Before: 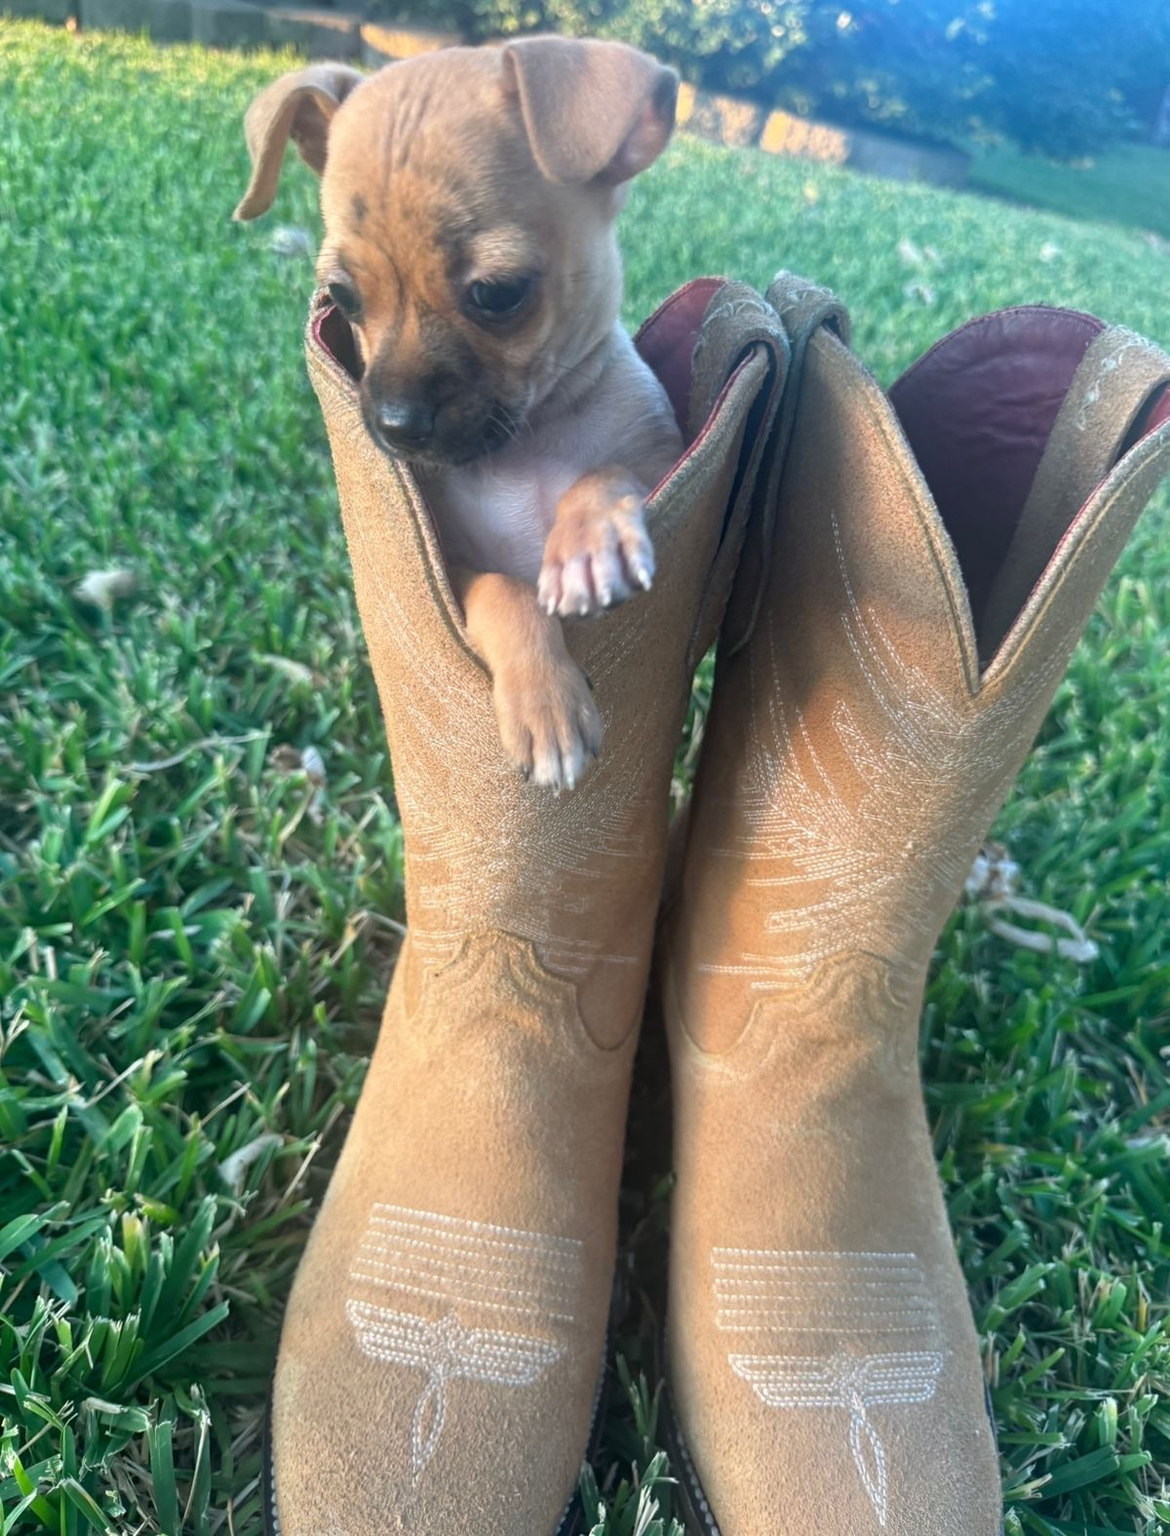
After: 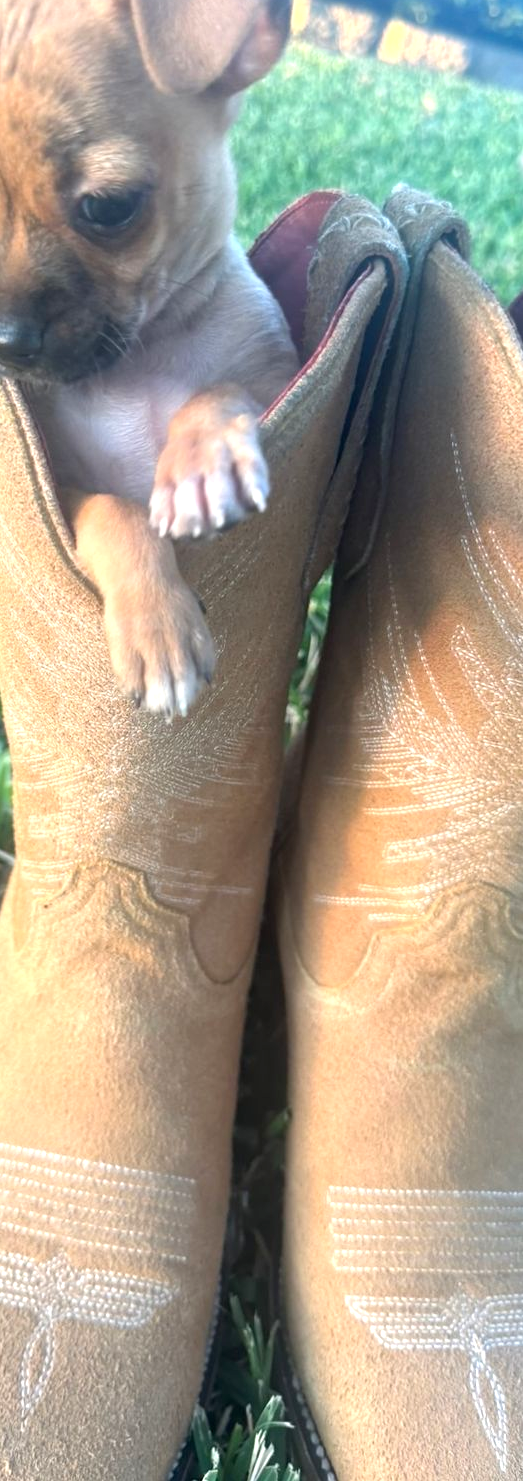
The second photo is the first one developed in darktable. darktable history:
crop: left 33.577%, top 5.972%, right 22.816%
exposure: black level correction 0.001, exposure 0.499 EV, compensate exposure bias true, compensate highlight preservation false
